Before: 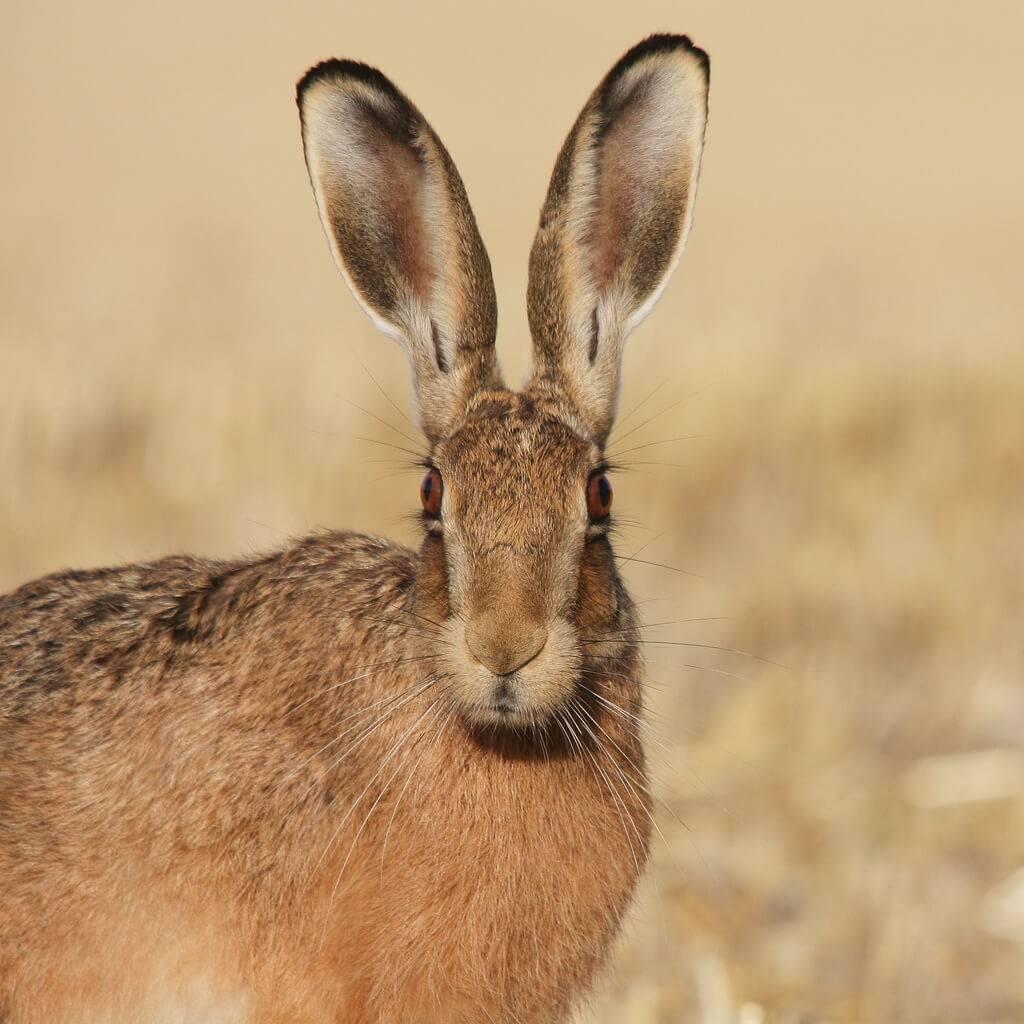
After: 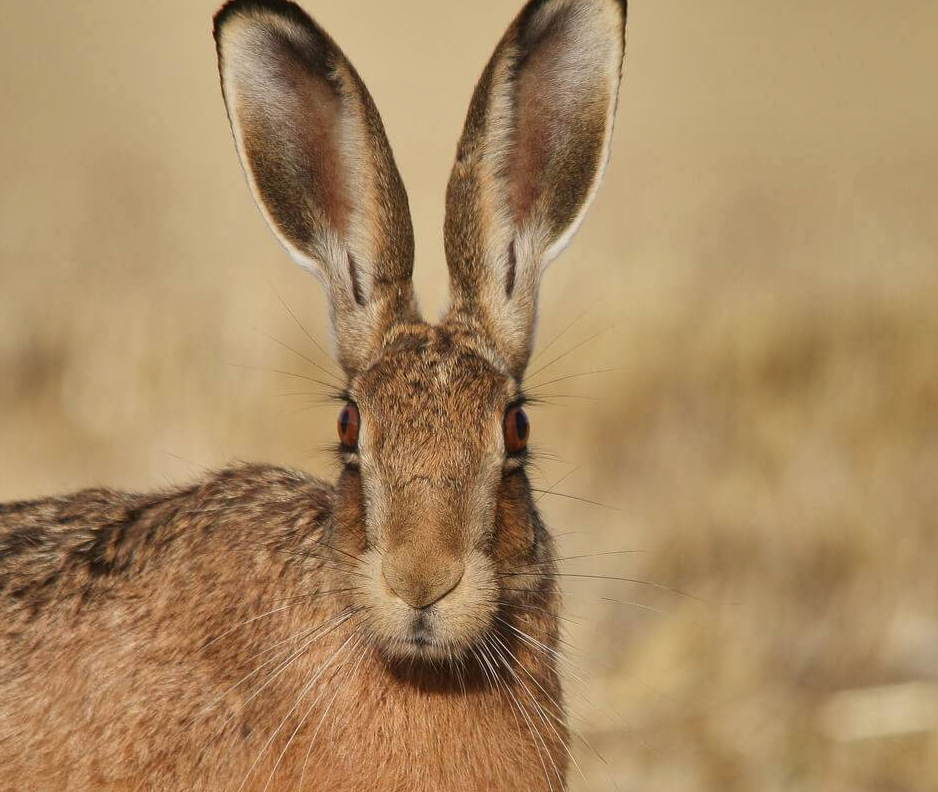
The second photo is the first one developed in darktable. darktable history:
crop: left 8.155%, top 6.611%, bottom 15.385%
shadows and highlights: radius 108.52, shadows 44.07, highlights -67.8, low approximation 0.01, soften with gaussian
